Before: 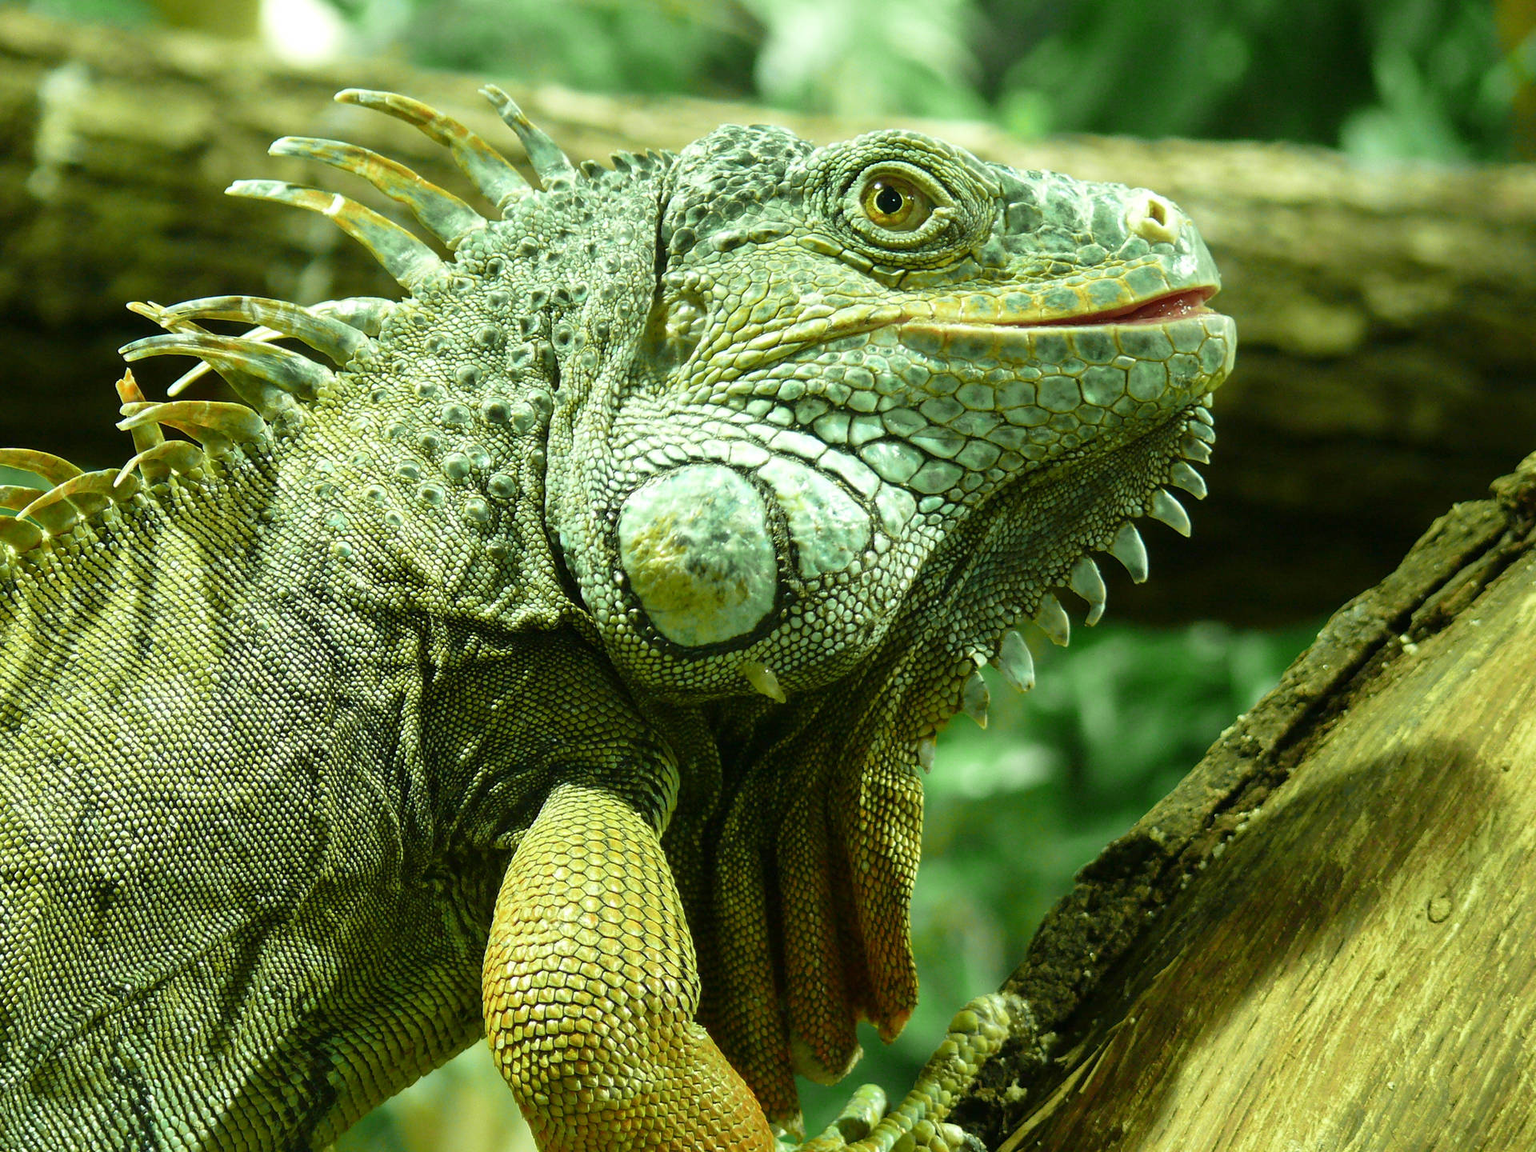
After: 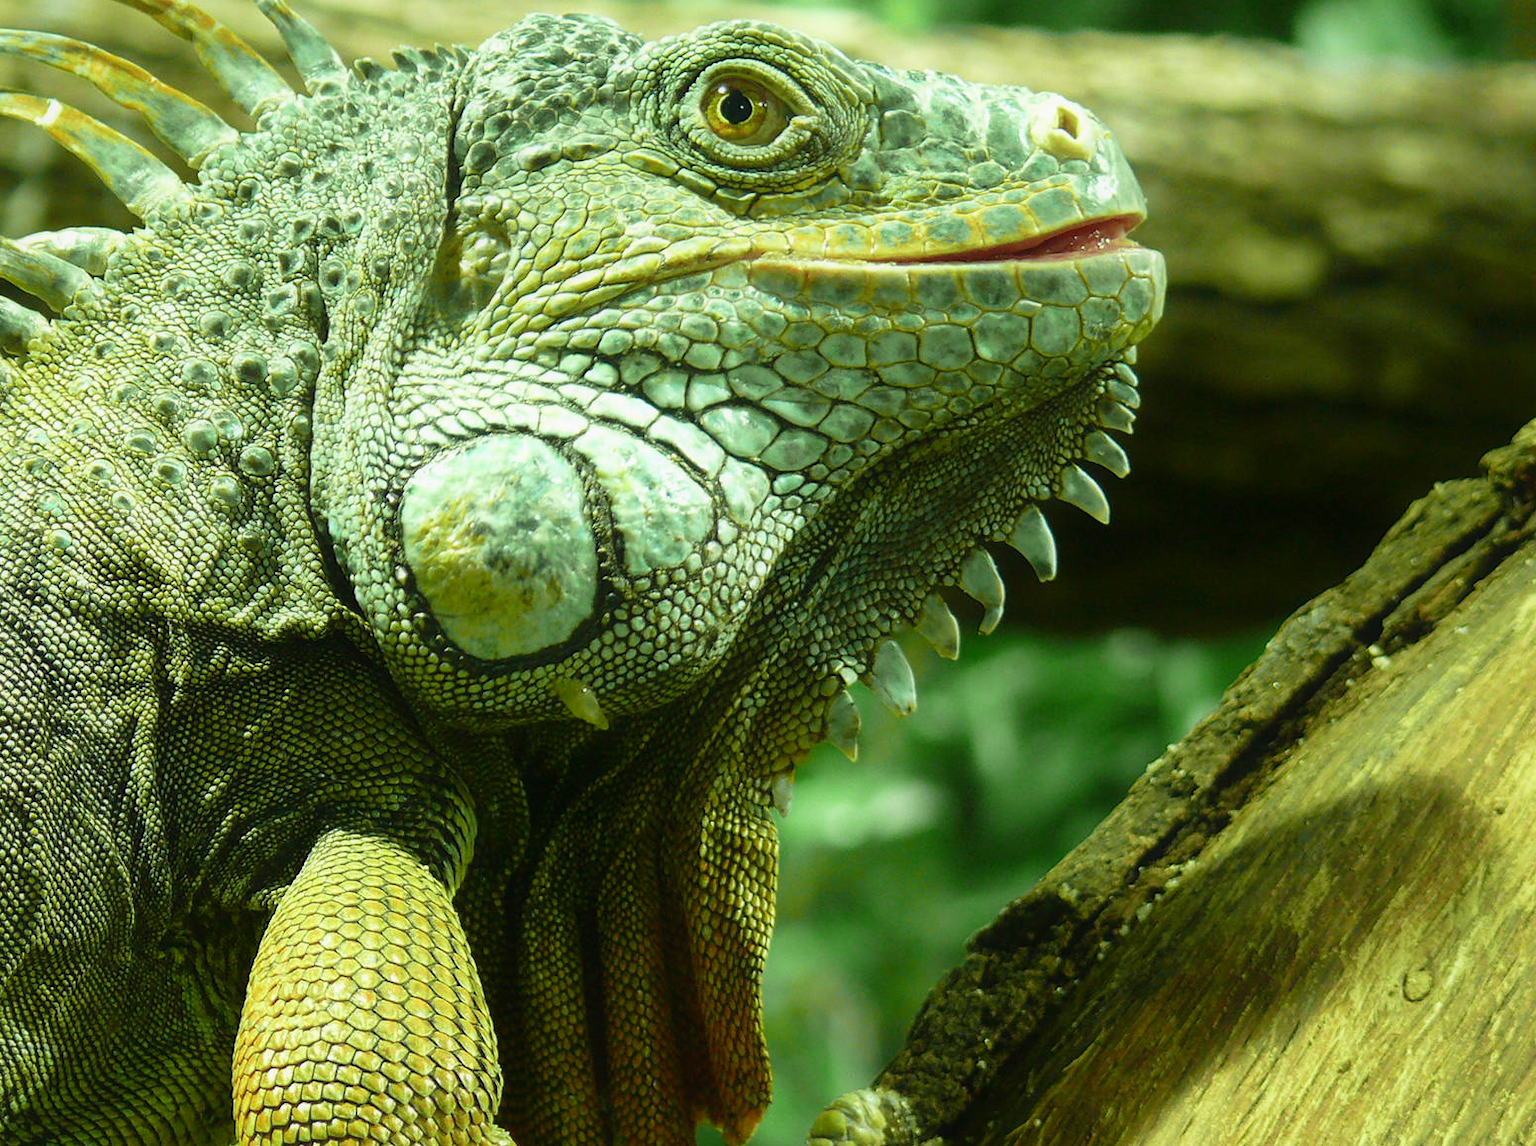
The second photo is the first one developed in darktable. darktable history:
contrast brightness saturation: contrast 0.076, saturation 0.018
crop: left 19.188%, top 9.872%, right 0%, bottom 9.679%
contrast equalizer: octaves 7, y [[0.5, 0.488, 0.462, 0.461, 0.491, 0.5], [0.5 ×6], [0.5 ×6], [0 ×6], [0 ×6]]
